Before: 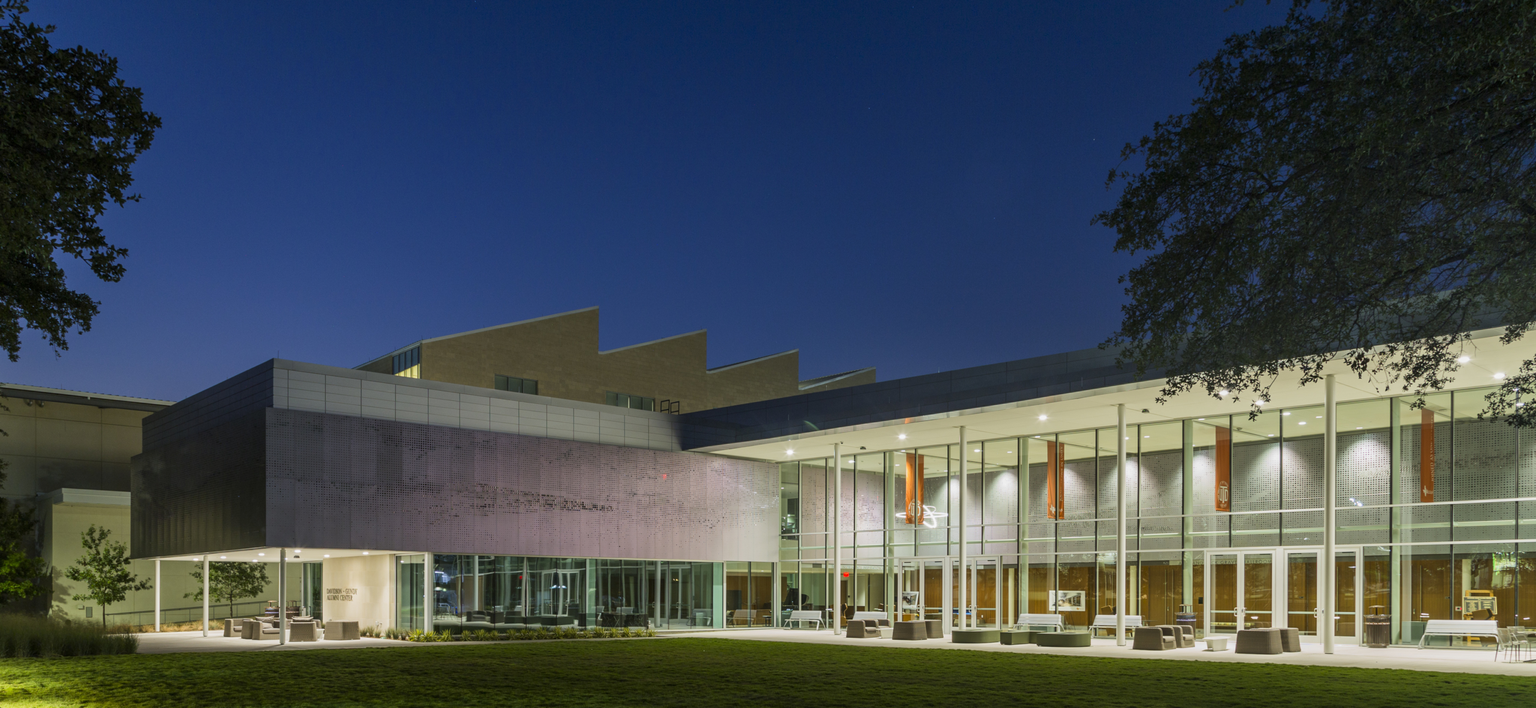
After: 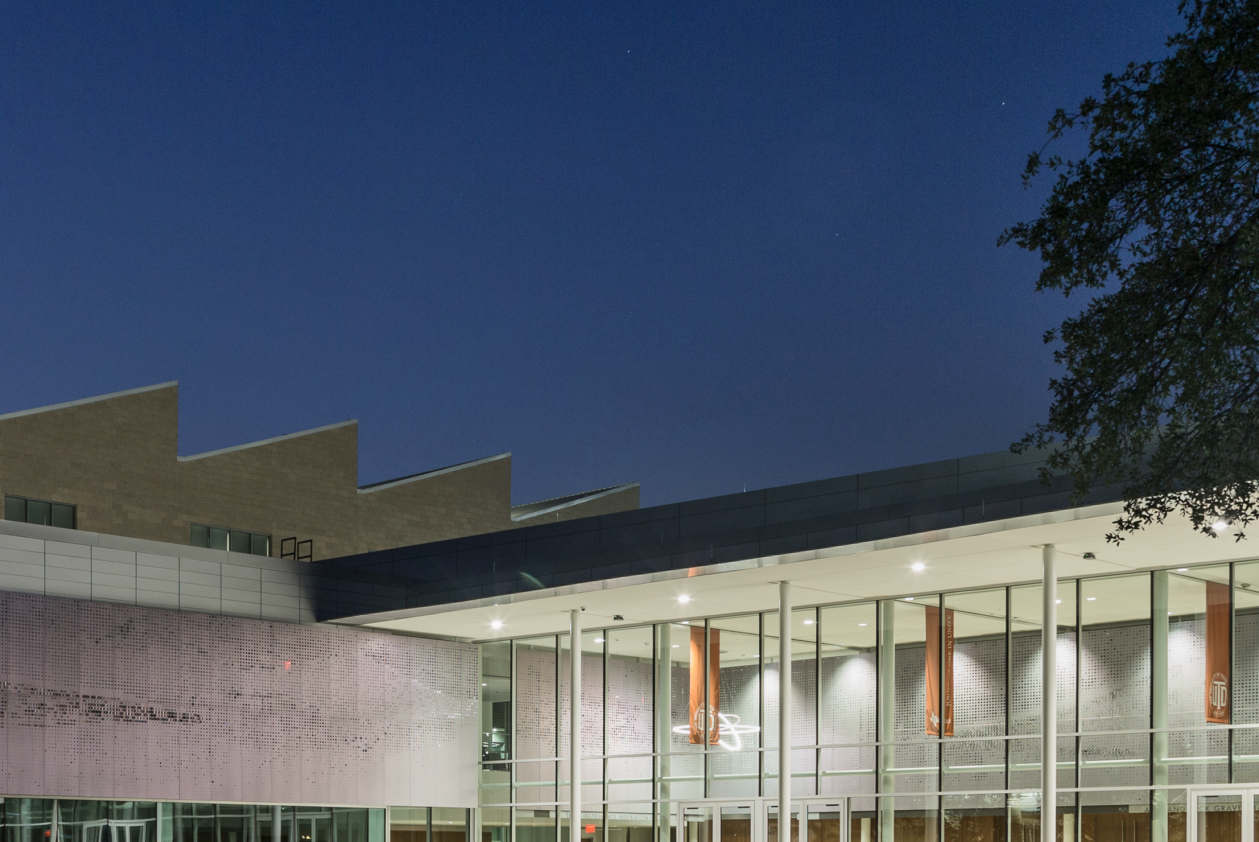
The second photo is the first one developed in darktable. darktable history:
contrast brightness saturation: contrast 0.104, saturation -0.376
crop: left 32.068%, top 10.985%, right 18.732%, bottom 17.609%
shadows and highlights: highlights 69.3, soften with gaussian
